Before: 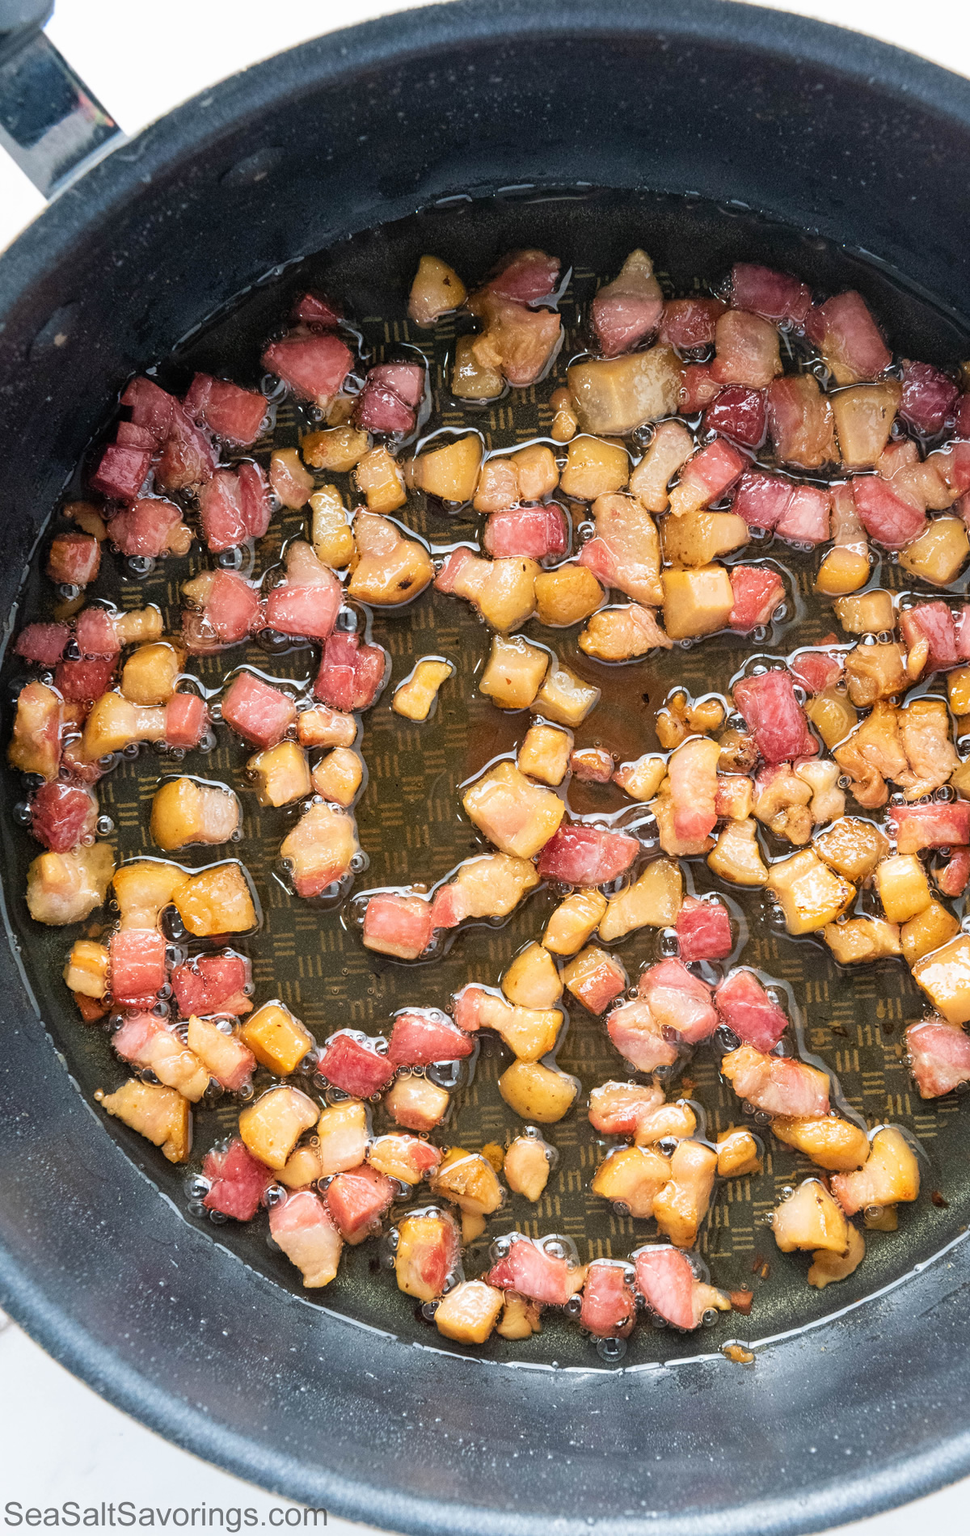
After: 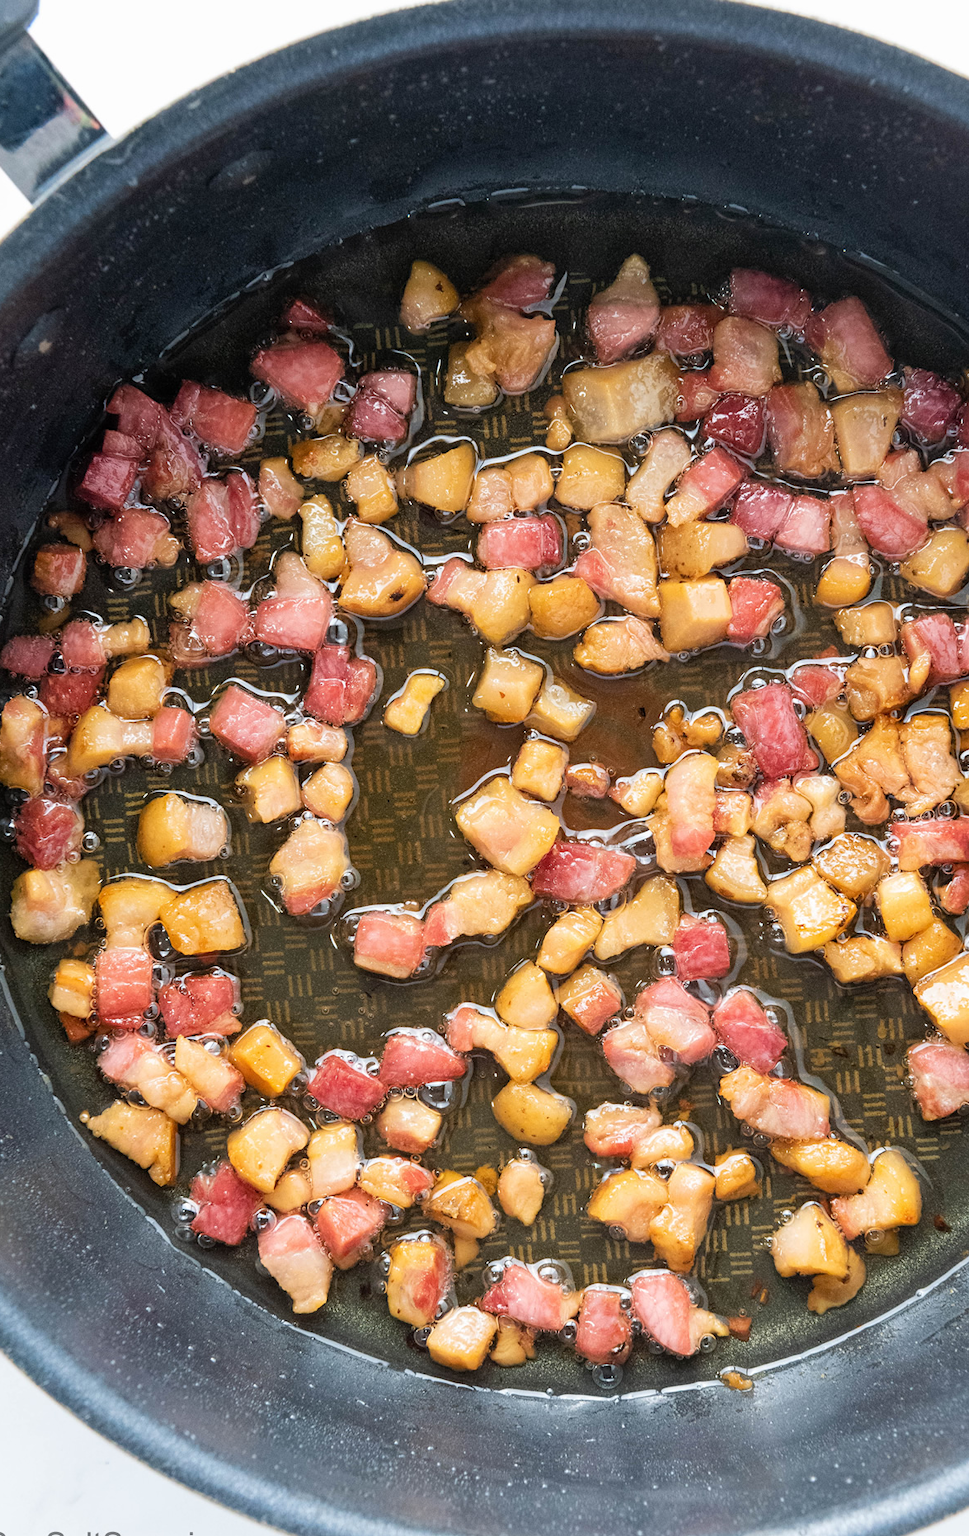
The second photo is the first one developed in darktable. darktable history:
crop: left 1.706%, right 0.277%, bottom 1.939%
